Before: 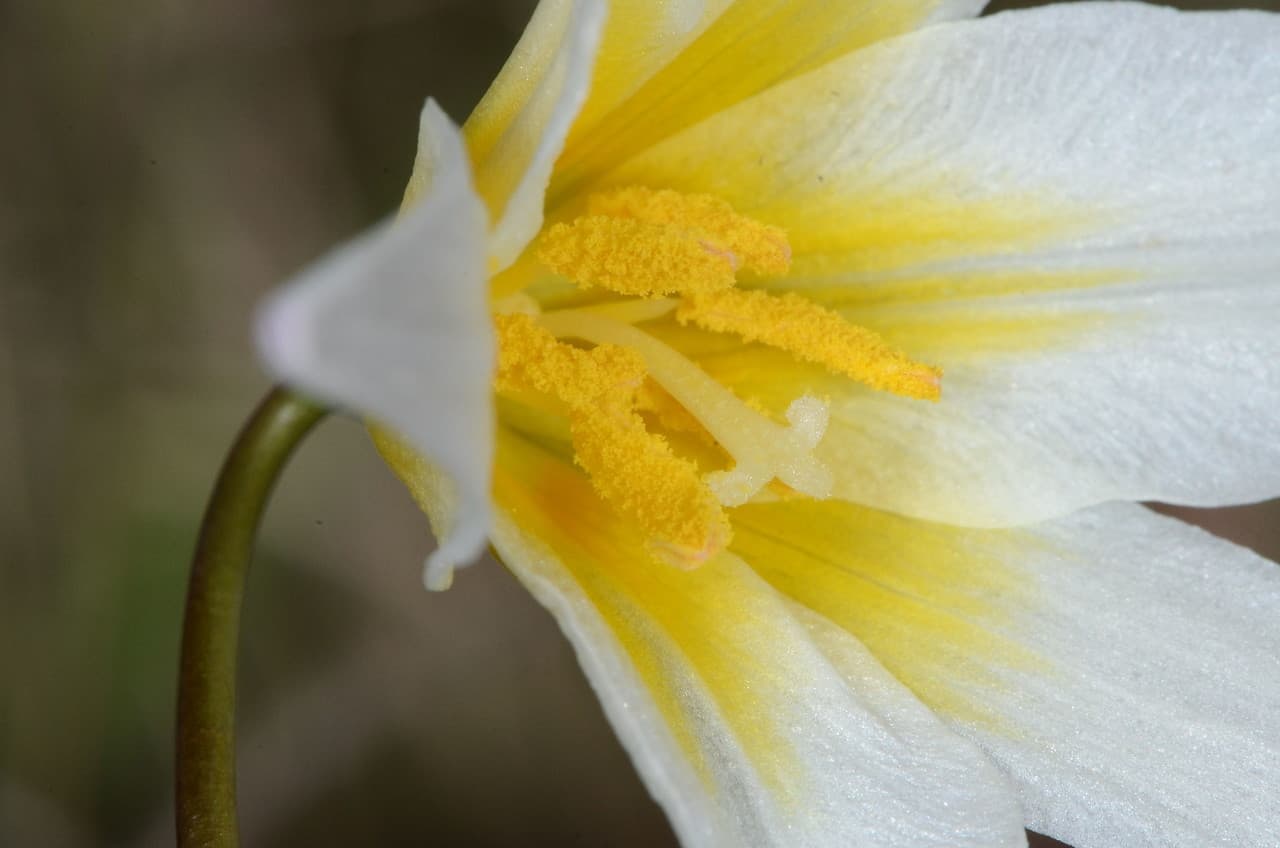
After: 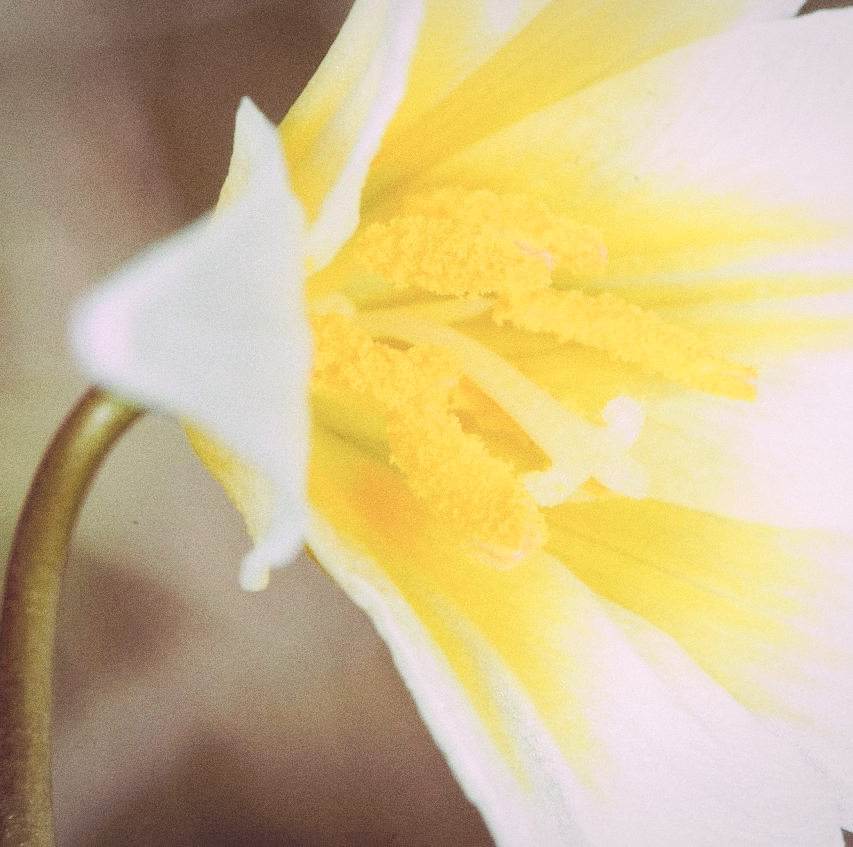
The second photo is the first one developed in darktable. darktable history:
filmic rgb: middle gray luminance 18.42%, black relative exposure -10.5 EV, white relative exposure 3.4 EV, threshold 6 EV, target black luminance 0%, hardness 6.03, latitude 99%, contrast 0.847, shadows ↔ highlights balance 0.505%, add noise in highlights 0, preserve chrominance max RGB, color science v3 (2019), use custom middle-gray values true, iterations of high-quality reconstruction 0, contrast in highlights soft, enable highlight reconstruction true
vignetting: fall-off start 85%, fall-off radius 80%, brightness -0.182, saturation -0.3, width/height ratio 1.219, dithering 8-bit output, unbound false
crop and rotate: left 14.385%, right 18.948%
split-toning: highlights › hue 298.8°, highlights › saturation 0.73, compress 41.76%
tone curve: curves: ch0 [(0, 0) (0.003, 0.195) (0.011, 0.161) (0.025, 0.21) (0.044, 0.24) (0.069, 0.254) (0.1, 0.283) (0.136, 0.347) (0.177, 0.412) (0.224, 0.455) (0.277, 0.531) (0.335, 0.606) (0.399, 0.679) (0.468, 0.748) (0.543, 0.814) (0.623, 0.876) (0.709, 0.927) (0.801, 0.949) (0.898, 0.962) (1, 1)], preserve colors none
grain: strength 26%
